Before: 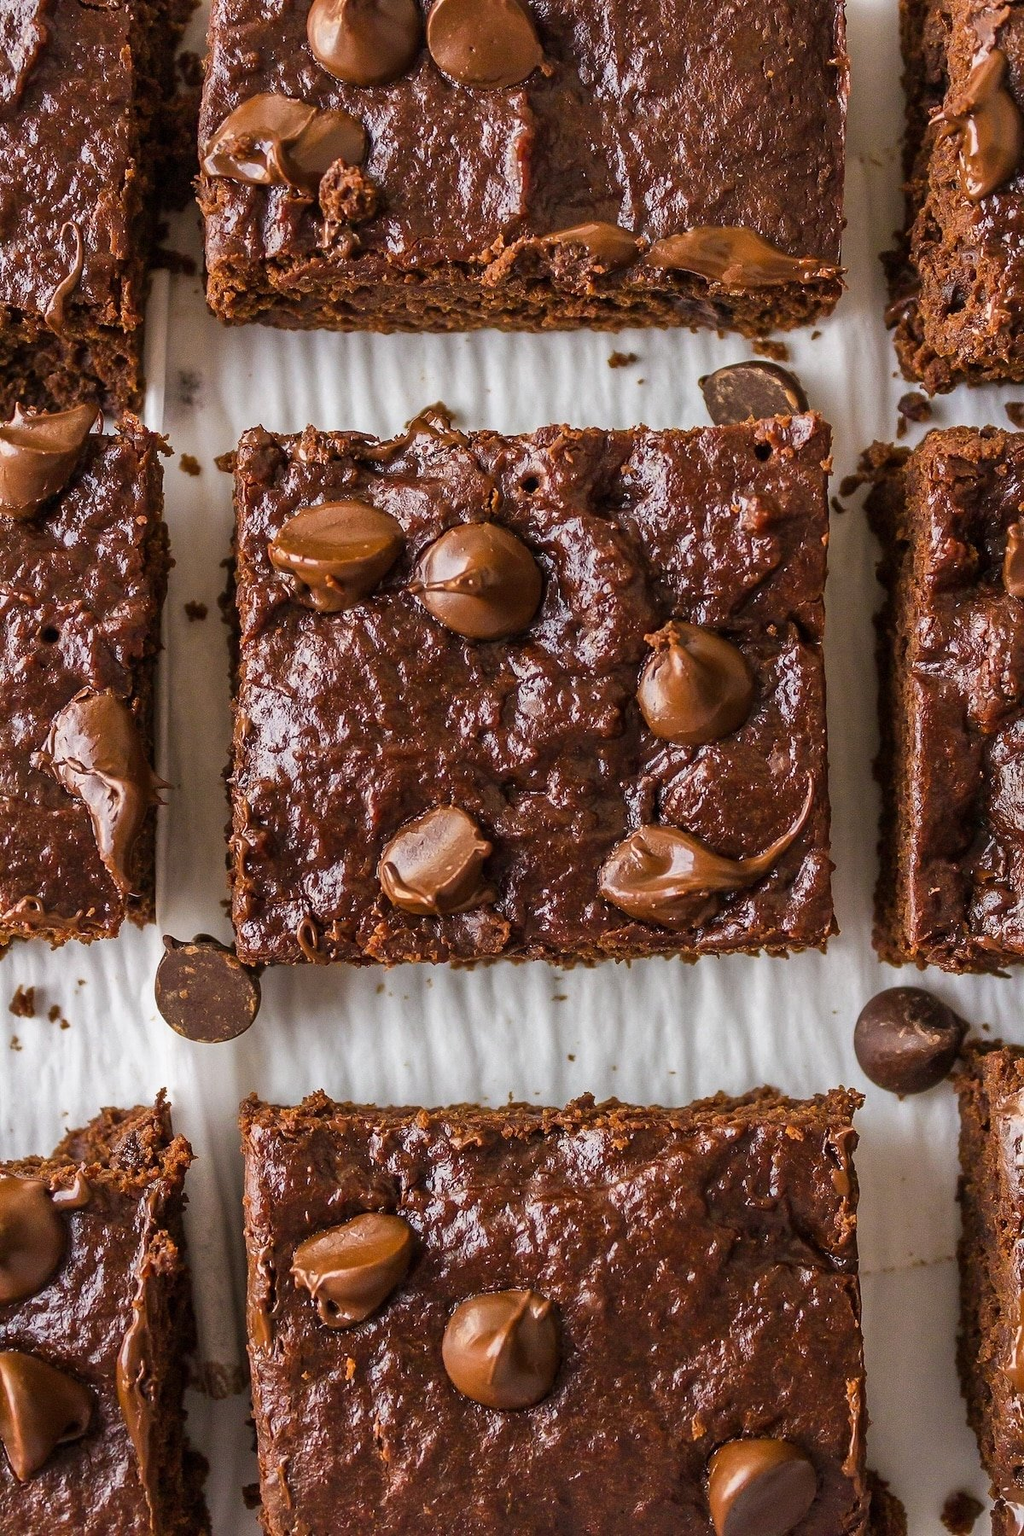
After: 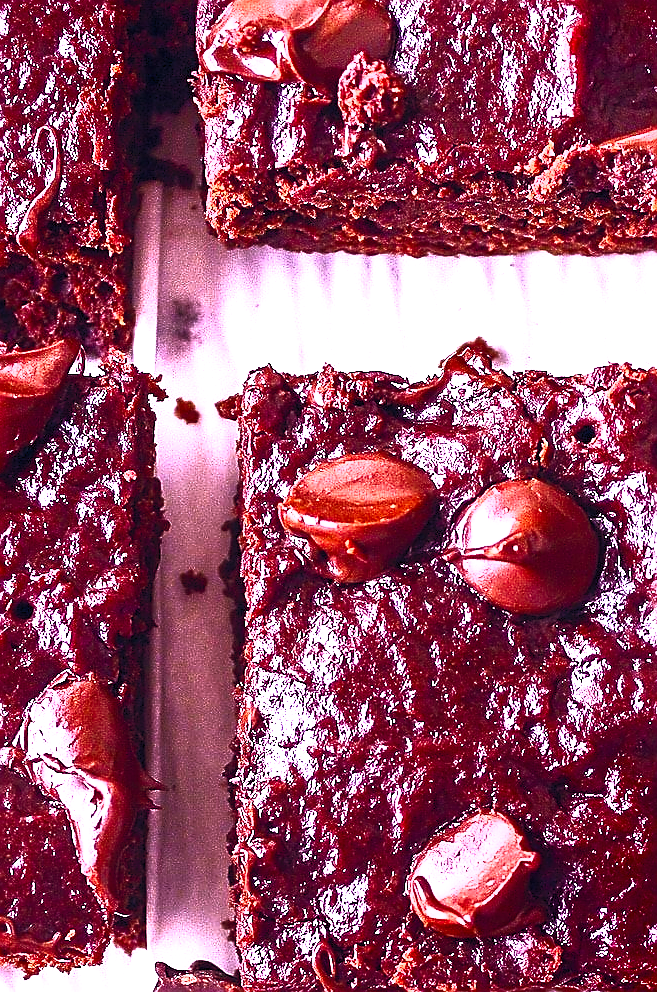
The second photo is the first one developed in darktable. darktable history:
crop and rotate: left 3.026%, top 7.454%, right 42.197%, bottom 37.386%
shadows and highlights: shadows -87.64, highlights -36.95, soften with gaussian
sharpen: radius 1.351, amount 1.254, threshold 0.728
color balance rgb: global offset › chroma 0.057%, global offset › hue 254.18°, perceptual saturation grading › global saturation 16.053%, global vibrance -24.308%
contrast brightness saturation: contrast 0.834, brightness 0.597, saturation 0.574
levels: levels [0, 0.43, 0.859]
exposure: exposure -0.246 EV, compensate highlight preservation false
color calibration: output R [1.107, -0.012, -0.003, 0], output B [0, 0, 1.308, 0], x 0.37, y 0.382, temperature 4303.09 K
